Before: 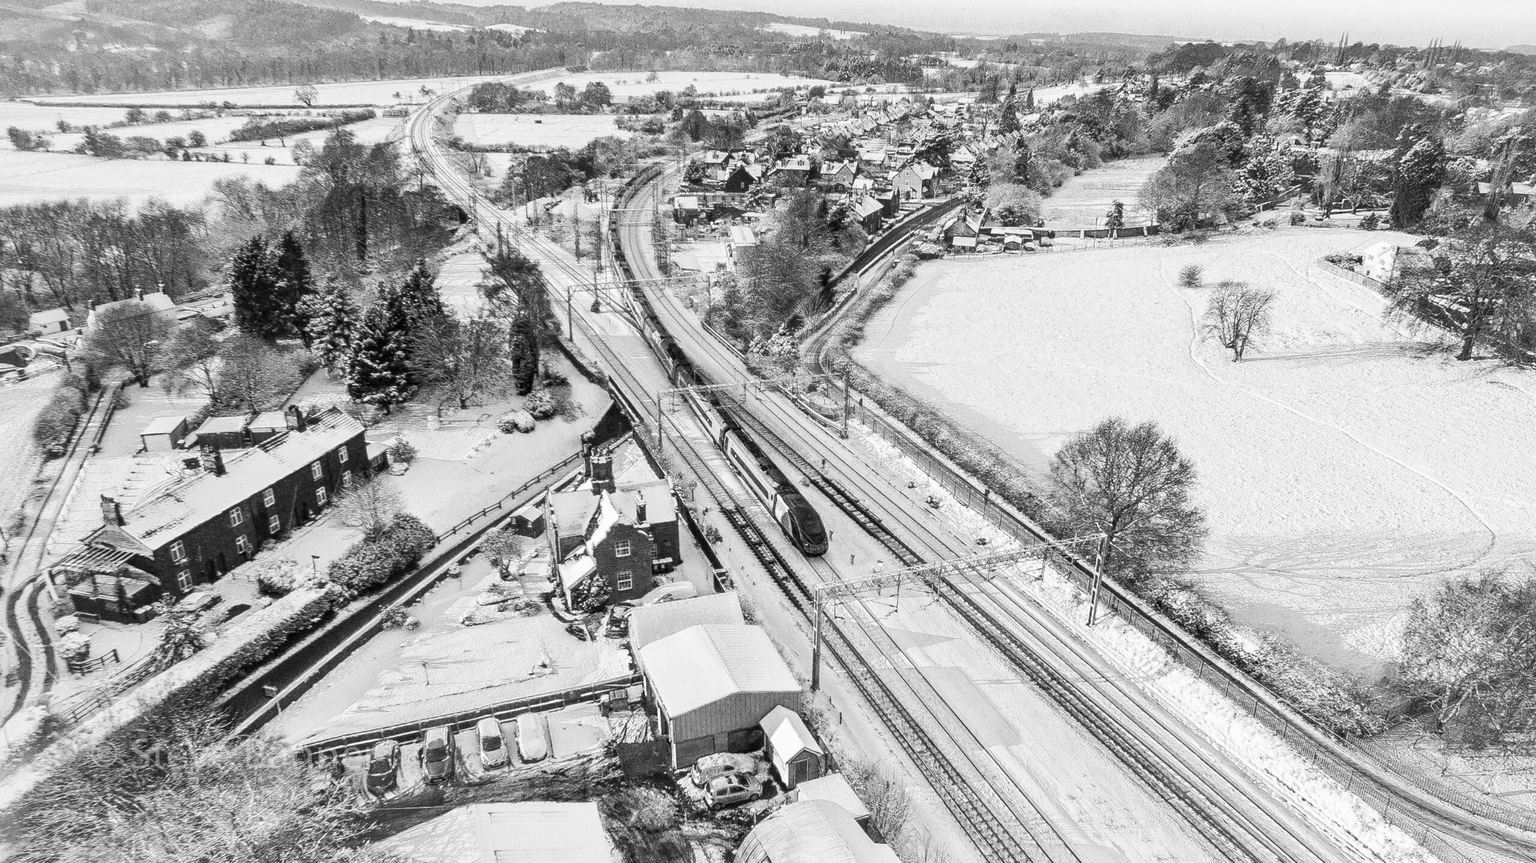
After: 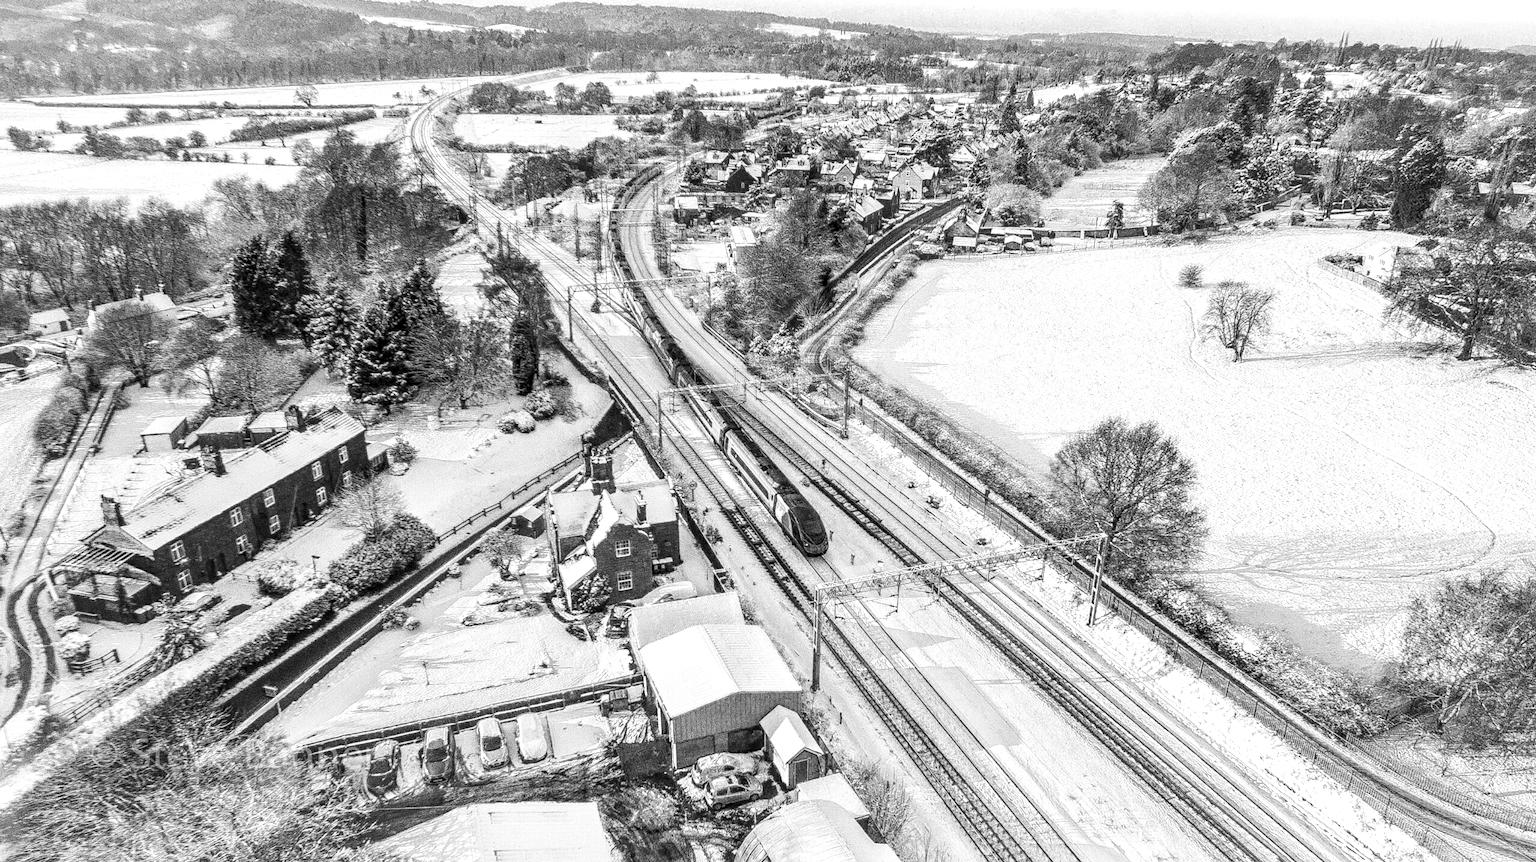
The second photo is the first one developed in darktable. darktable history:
exposure: black level correction 0, exposure 0.2 EV, compensate exposure bias true, compensate highlight preservation false
local contrast: detail 130%
color contrast: green-magenta contrast 0.85, blue-yellow contrast 1.25, unbound 0
grain: coarseness 0.09 ISO, strength 40%
